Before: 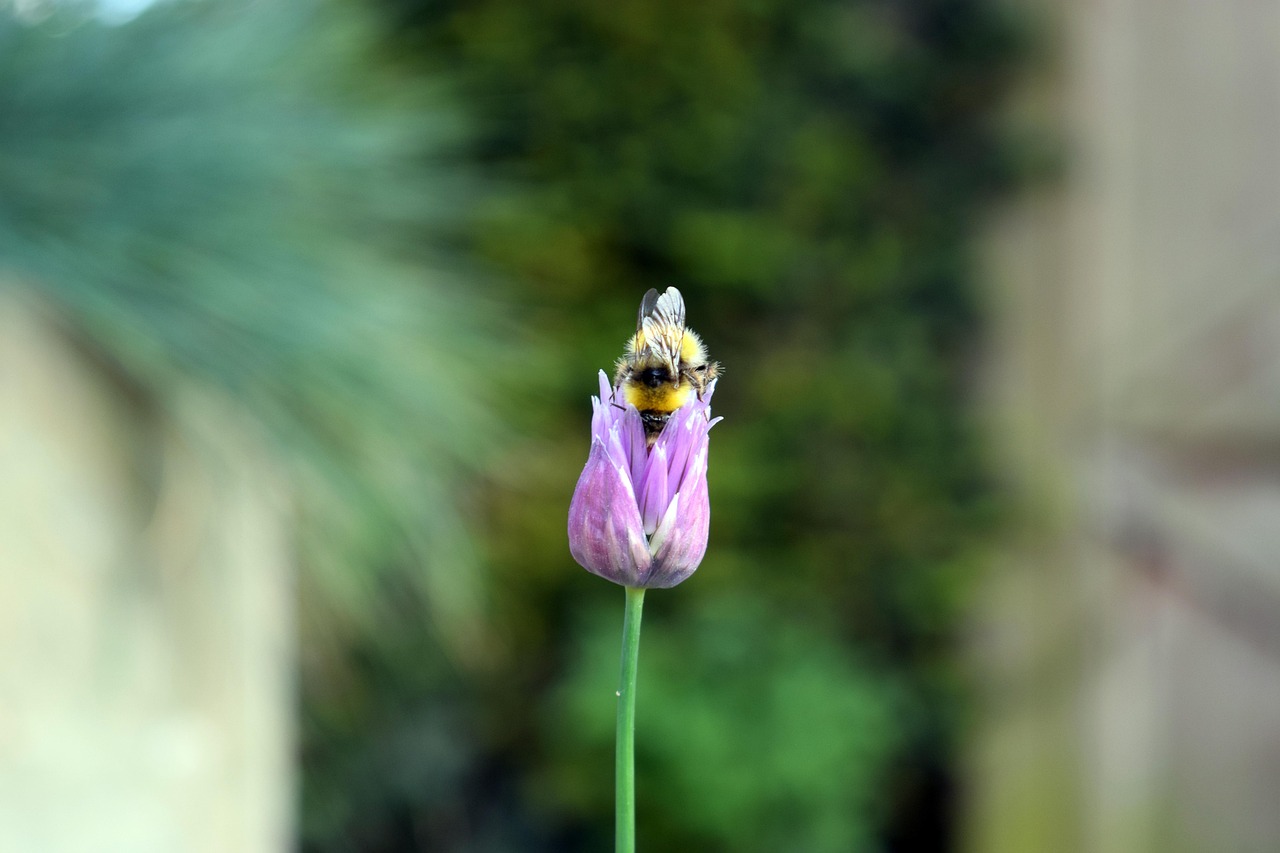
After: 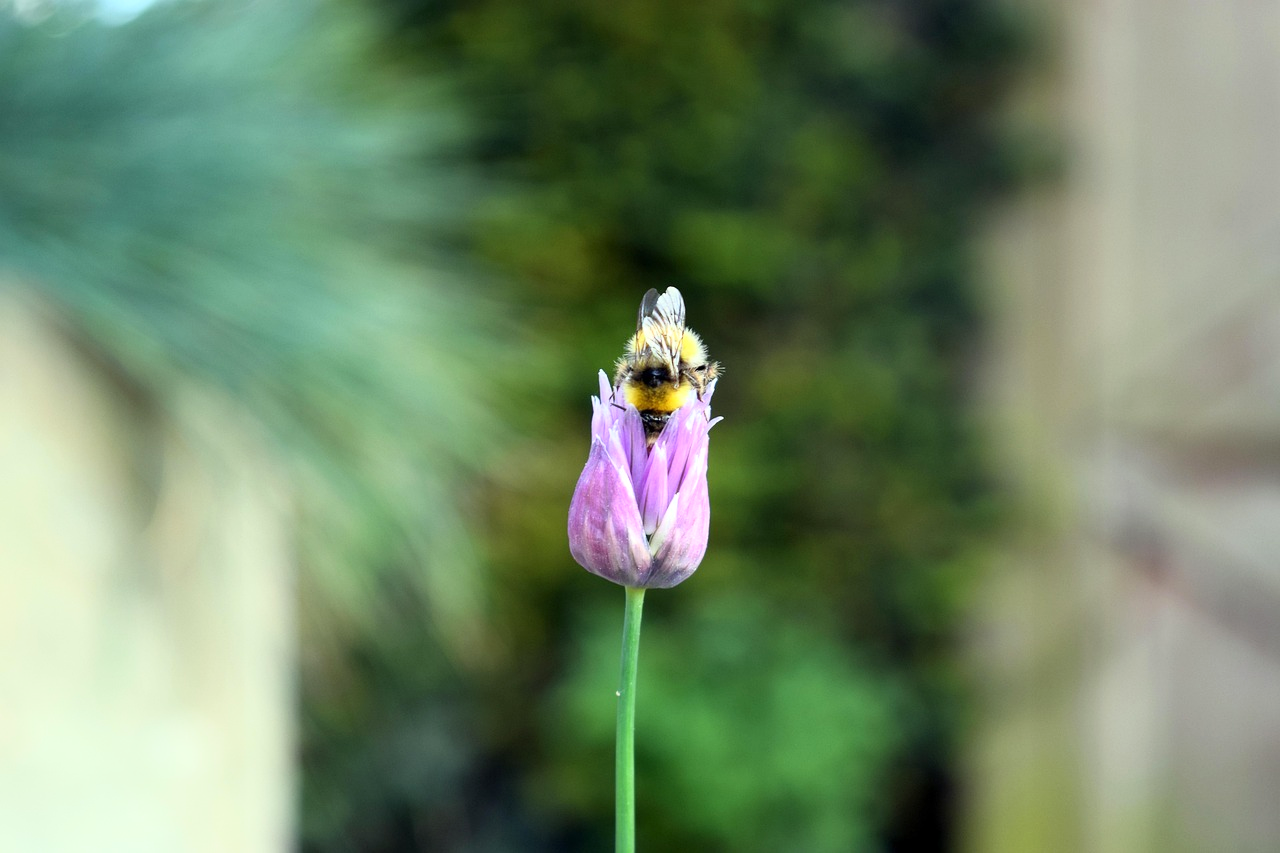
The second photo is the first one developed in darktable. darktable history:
base curve: curves: ch0 [(0, 0) (0.666, 0.806) (1, 1)]
